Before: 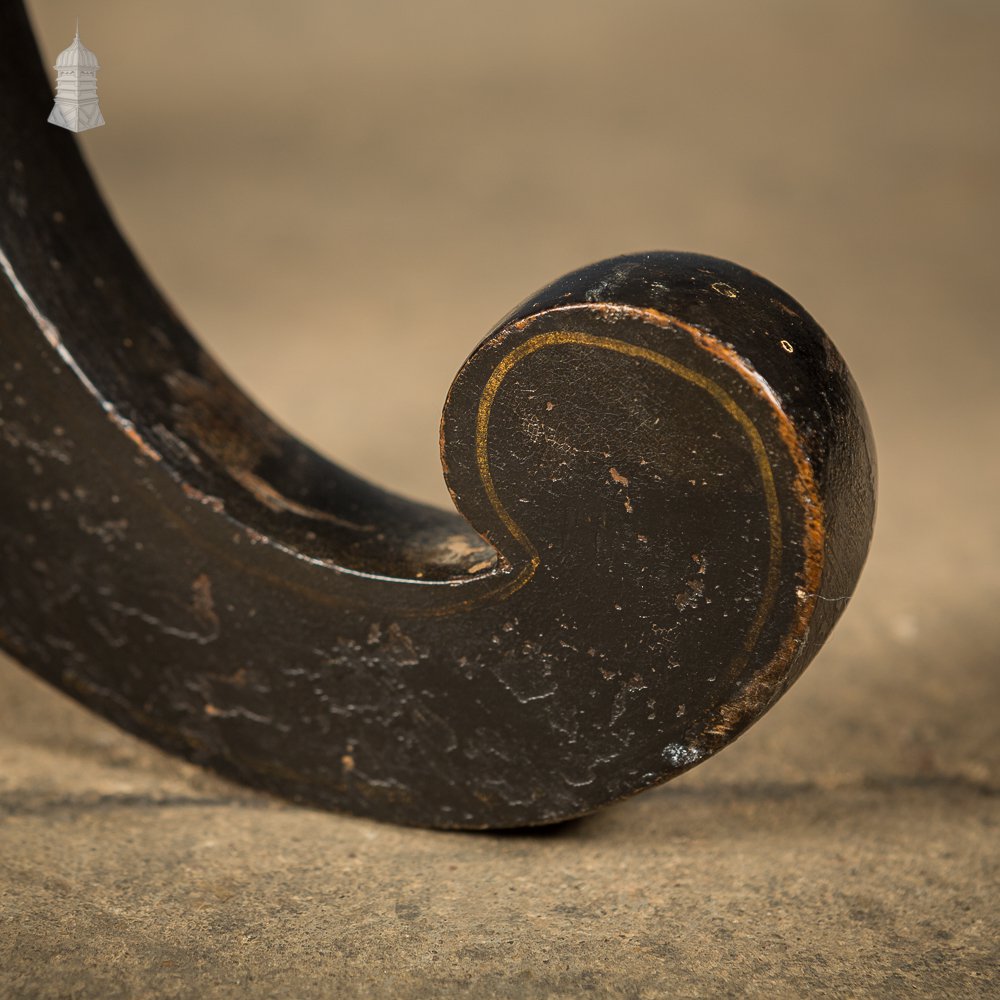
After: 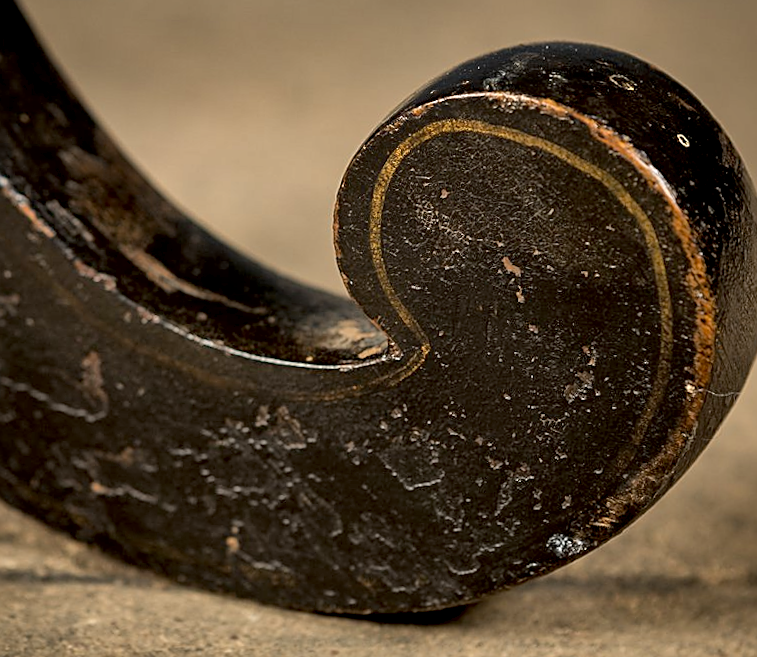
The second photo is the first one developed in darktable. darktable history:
rotate and perspective: rotation -1.75°, automatic cropping off
levels: levels [0, 0.51, 1]
local contrast: mode bilateral grid, contrast 20, coarseness 50, detail 171%, midtone range 0.2
exposure: black level correction 0.009, compensate highlight preservation false
shadows and highlights: shadows 25, highlights -25
crop and rotate: angle -3.37°, left 9.79%, top 20.73%, right 12.42%, bottom 11.82%
sharpen: on, module defaults
